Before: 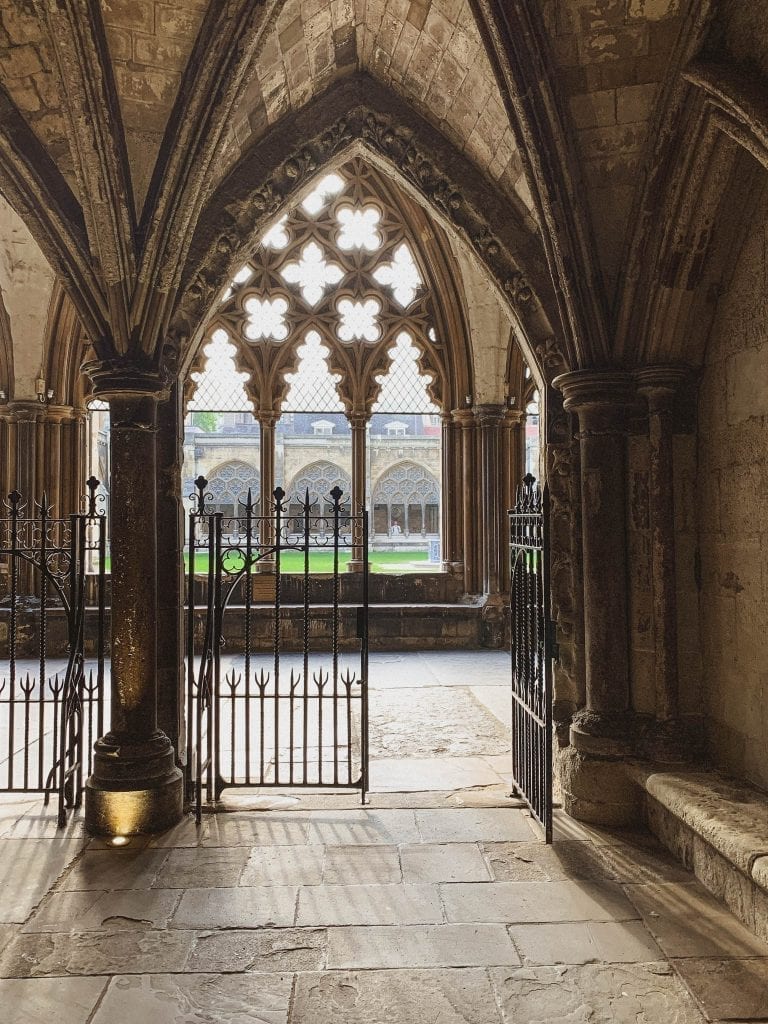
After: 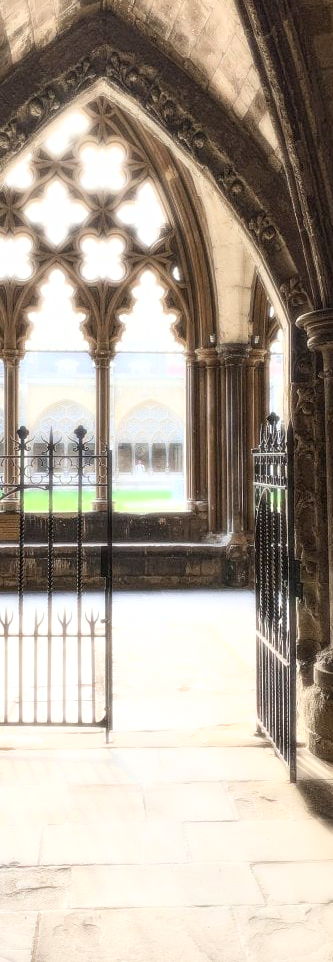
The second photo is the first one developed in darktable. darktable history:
color zones: curves: ch0 [(0, 0.613) (0.01, 0.613) (0.245, 0.448) (0.498, 0.529) (0.642, 0.665) (0.879, 0.777) (0.99, 0.613)]; ch1 [(0, 0) (0.143, 0) (0.286, 0) (0.429, 0) (0.571, 0) (0.714, 0) (0.857, 0)], mix -93.41%
crop: left 33.452%, top 6.025%, right 23.155%
exposure: black level correction 0.003, exposure 0.383 EV, compensate highlight preservation false
bloom: size 0%, threshold 54.82%, strength 8.31%
